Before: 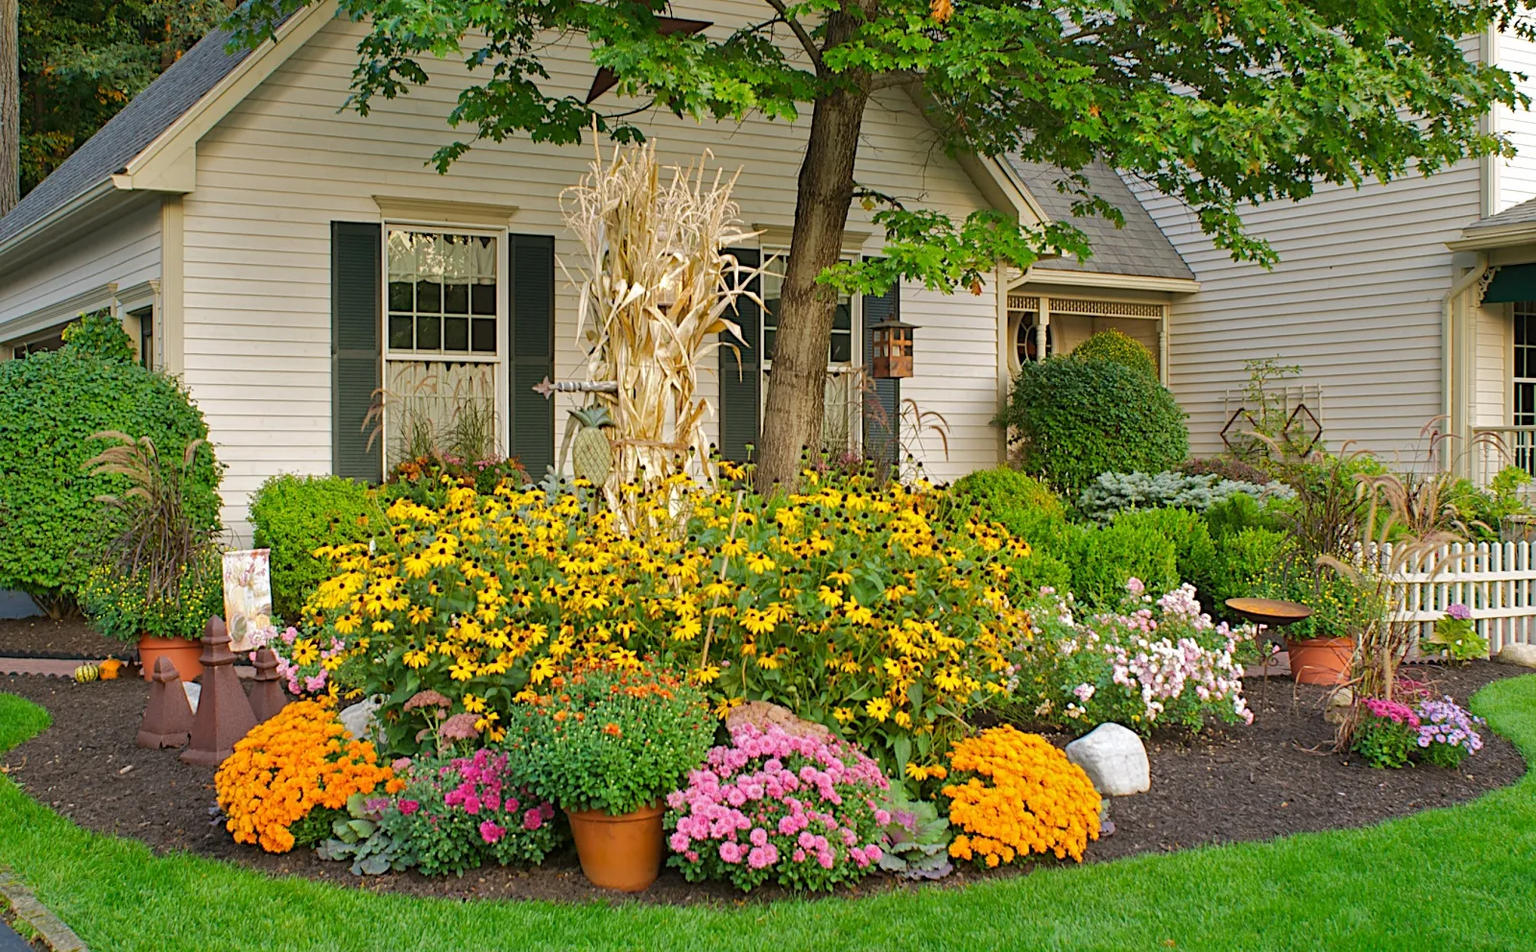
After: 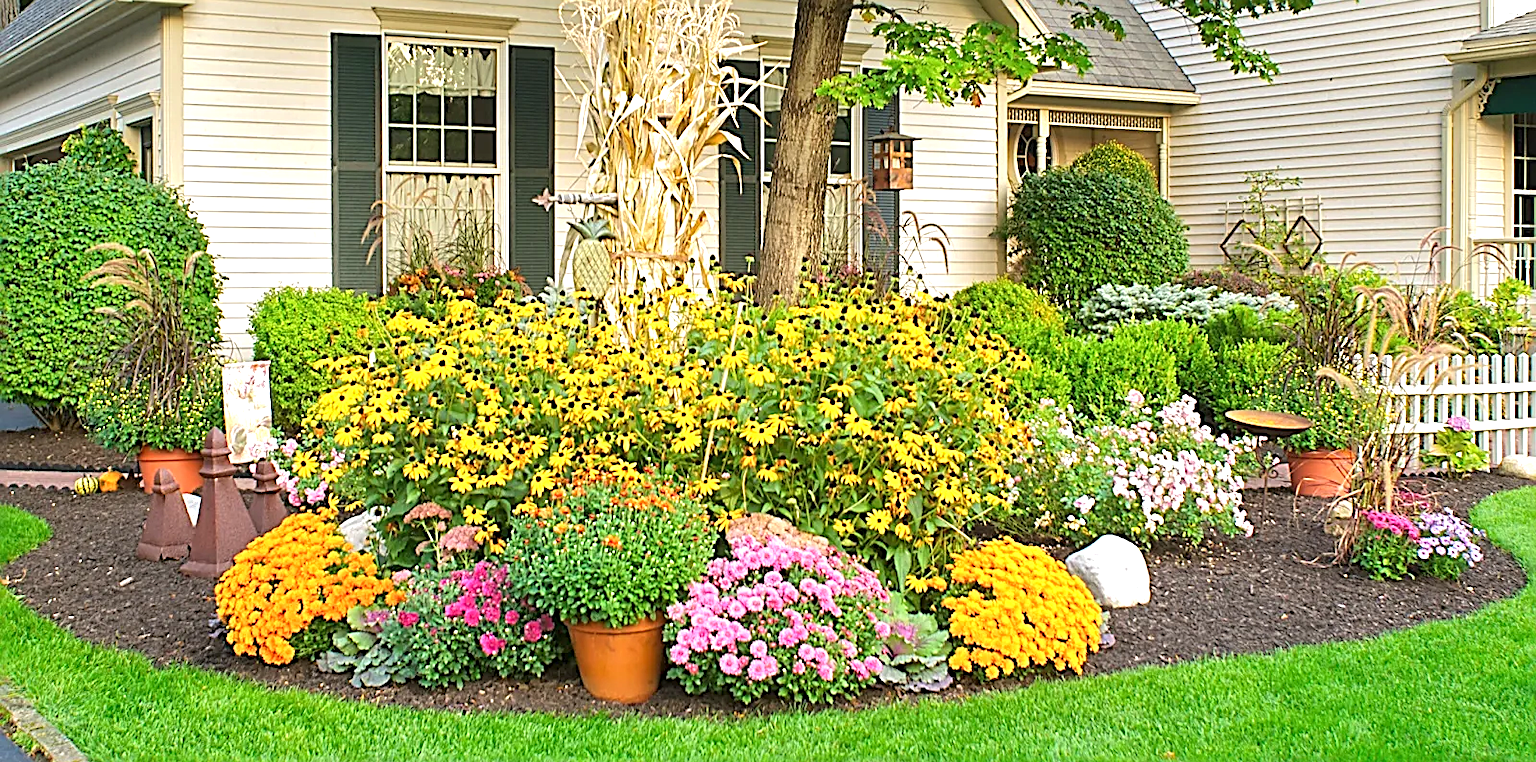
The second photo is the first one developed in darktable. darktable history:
crop and rotate: top 19.891%
color calibration: illuminant same as pipeline (D50), adaptation XYZ, x 0.347, y 0.359, temperature 5011.54 K
sharpen: radius 2.698, amount 0.662
exposure: black level correction 0, exposure 0.897 EV, compensate highlight preservation false
